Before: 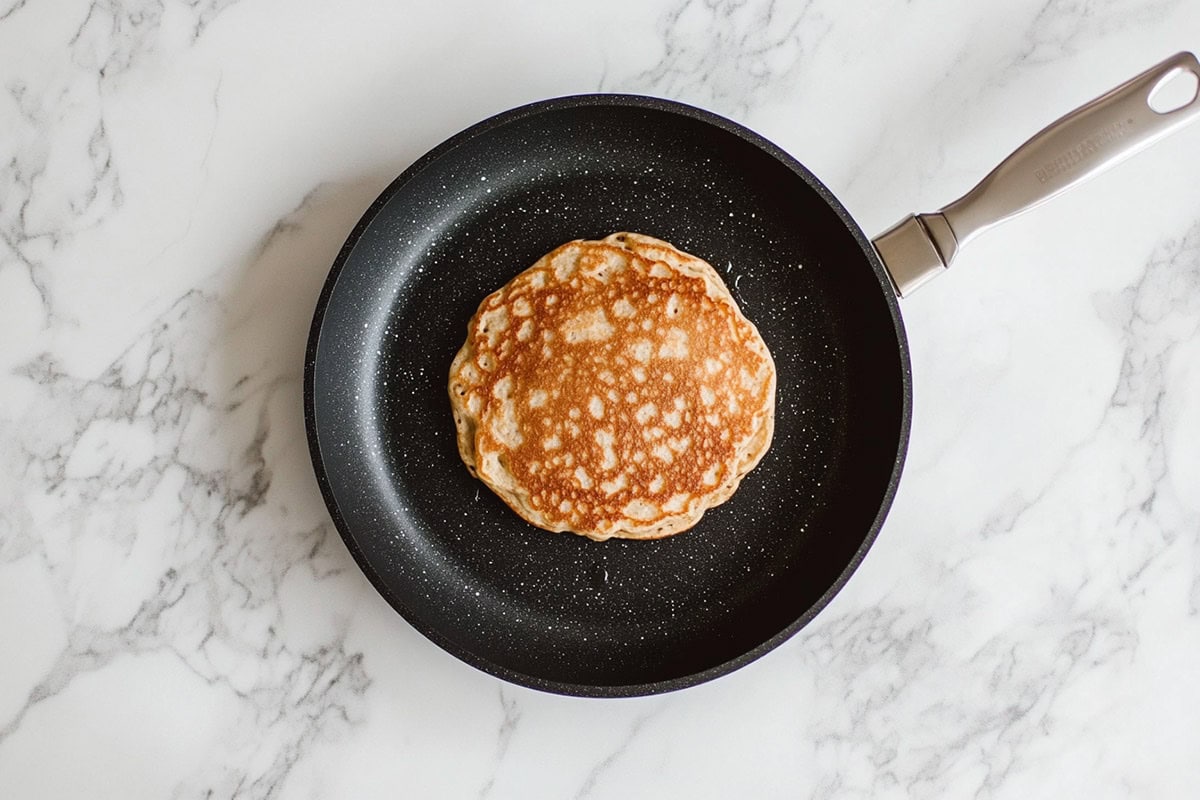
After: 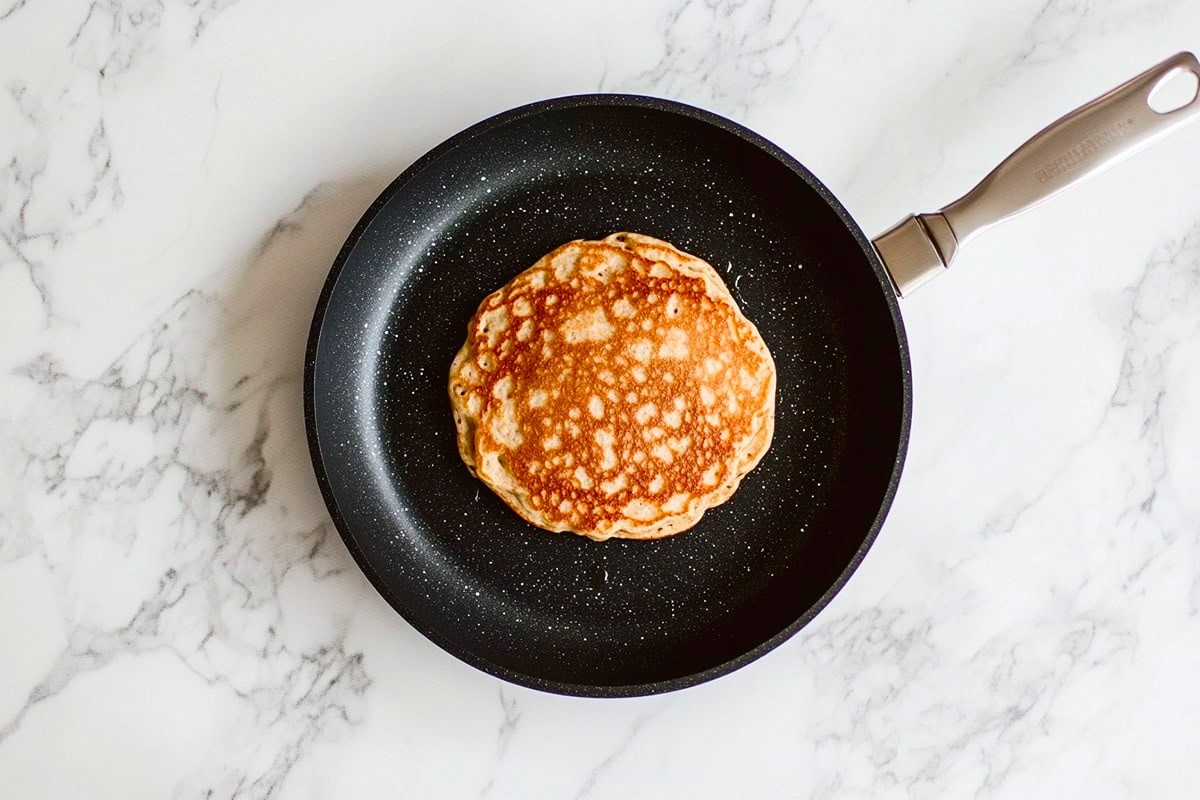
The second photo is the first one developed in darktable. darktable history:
contrast brightness saturation: contrast 0.173, saturation 0.299
